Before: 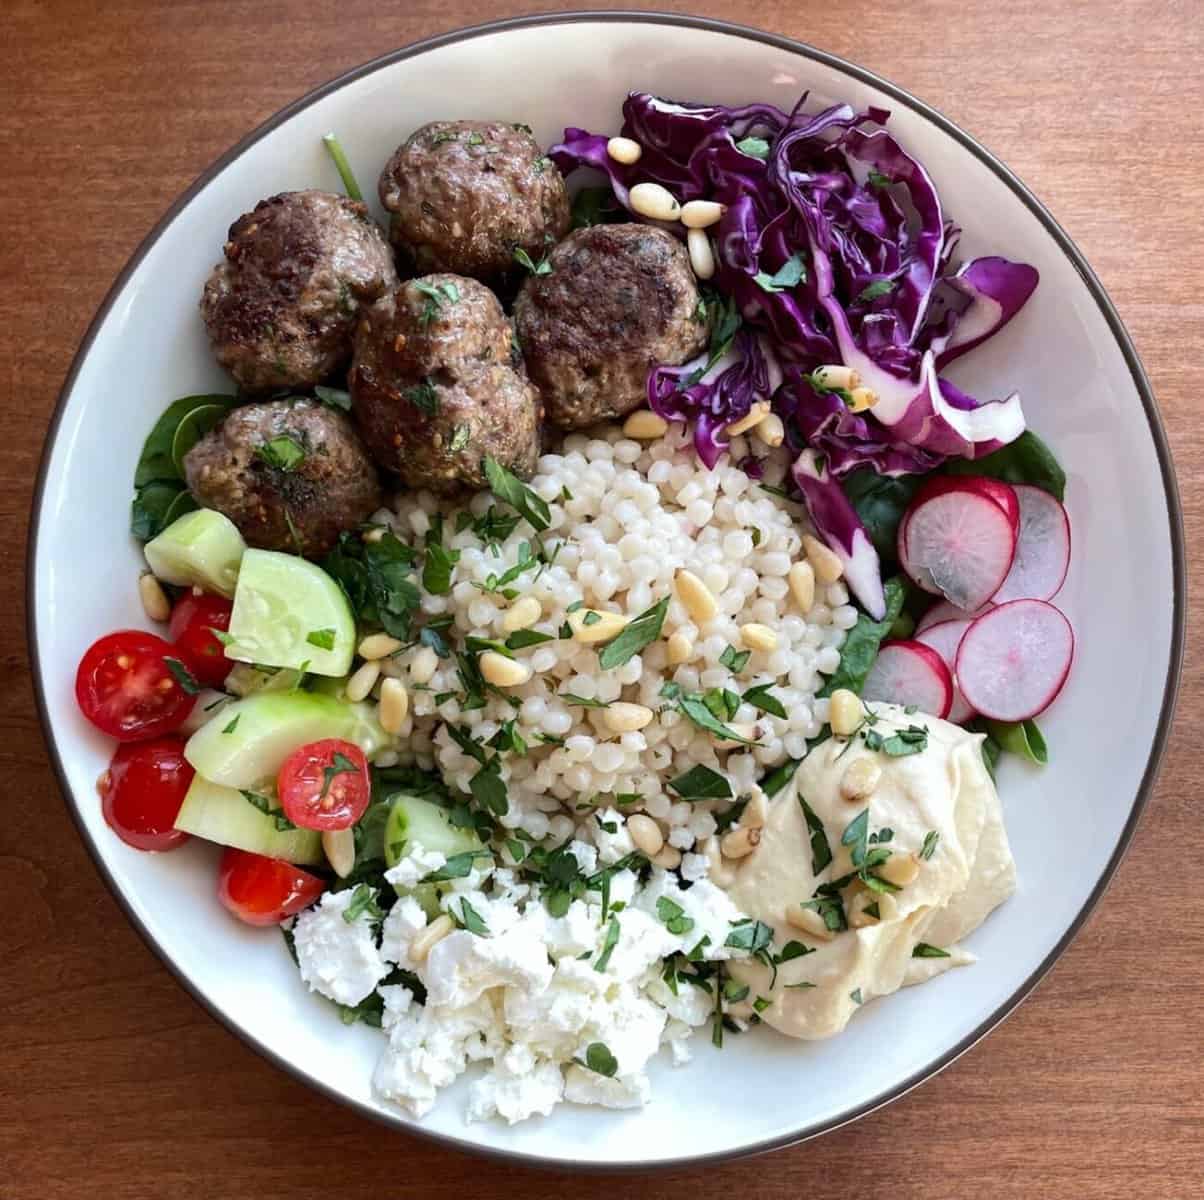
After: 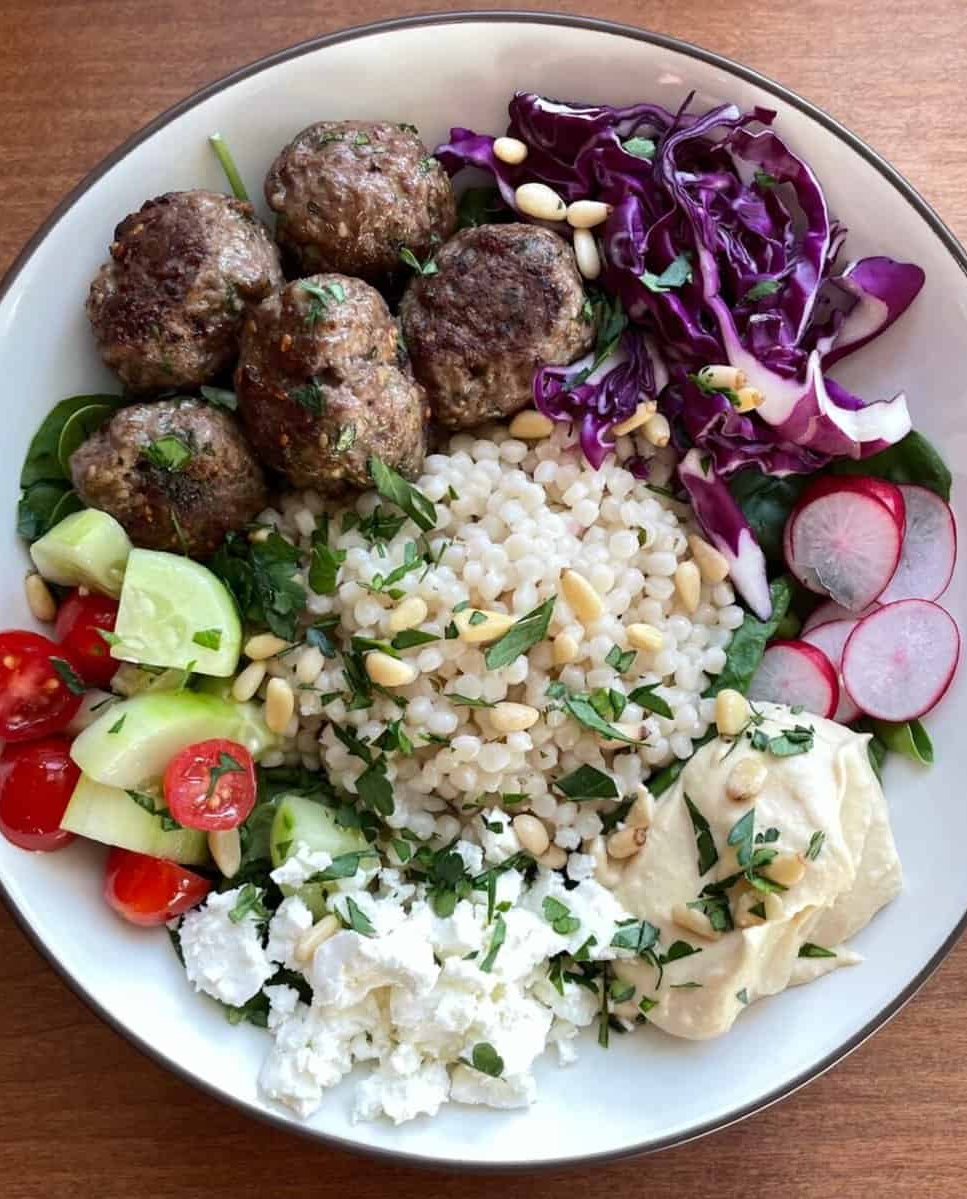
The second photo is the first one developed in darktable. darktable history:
tone equalizer: on, module defaults
crop and rotate: left 9.475%, right 10.183%
